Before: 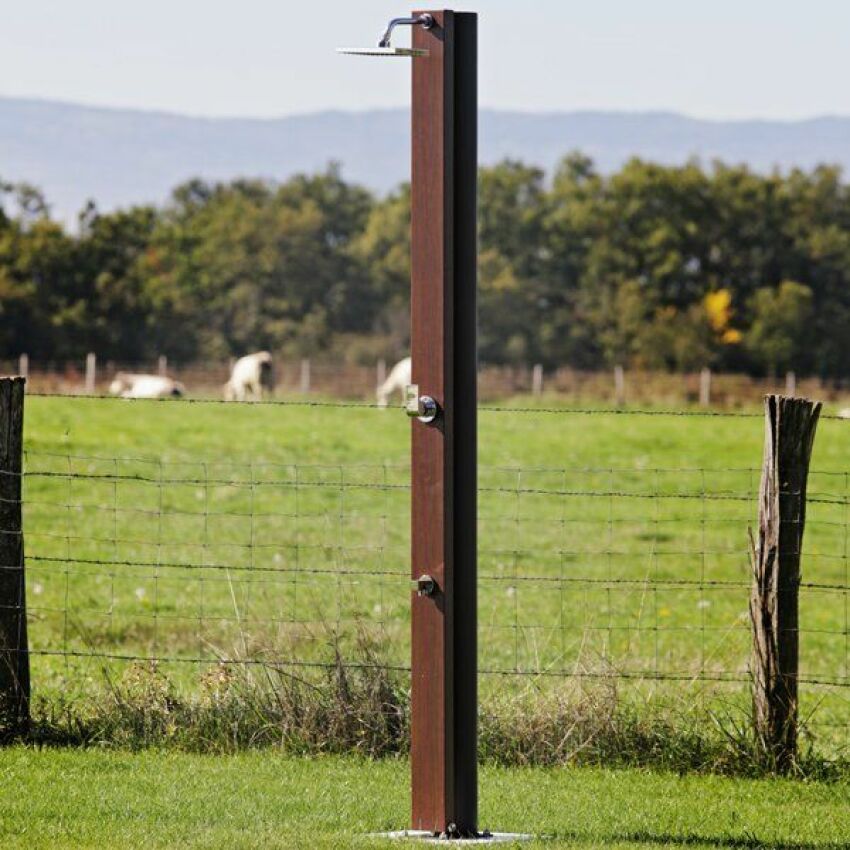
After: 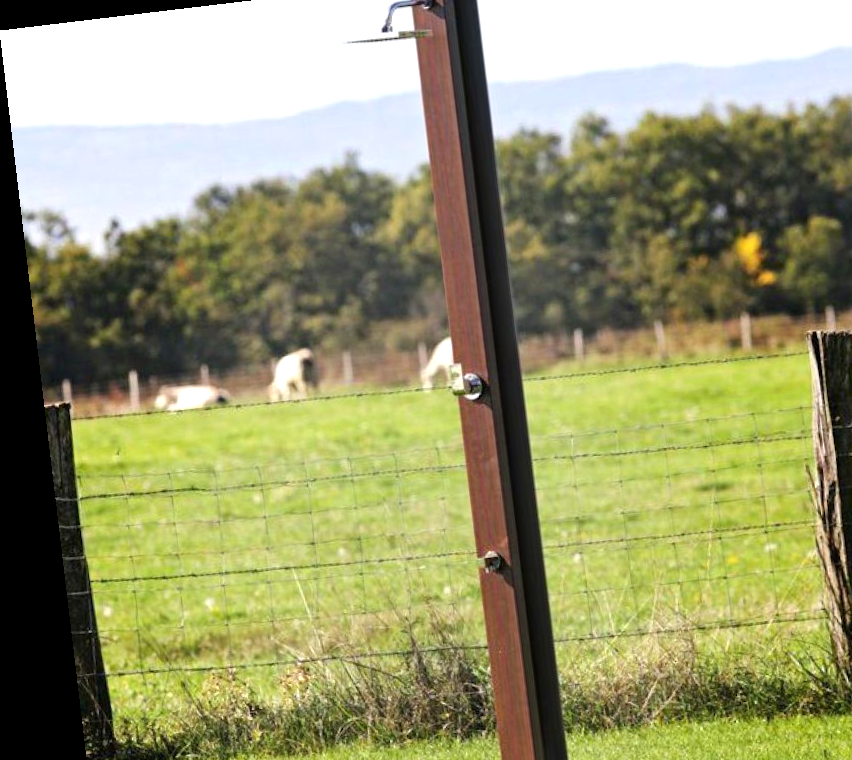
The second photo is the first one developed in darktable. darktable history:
white balance: red 1, blue 1
color balance: on, module defaults
exposure: exposure 0.6 EV, compensate highlight preservation false
rotate and perspective: rotation -6.83°, automatic cropping off
crop: top 7.49%, right 9.717%, bottom 11.943%
